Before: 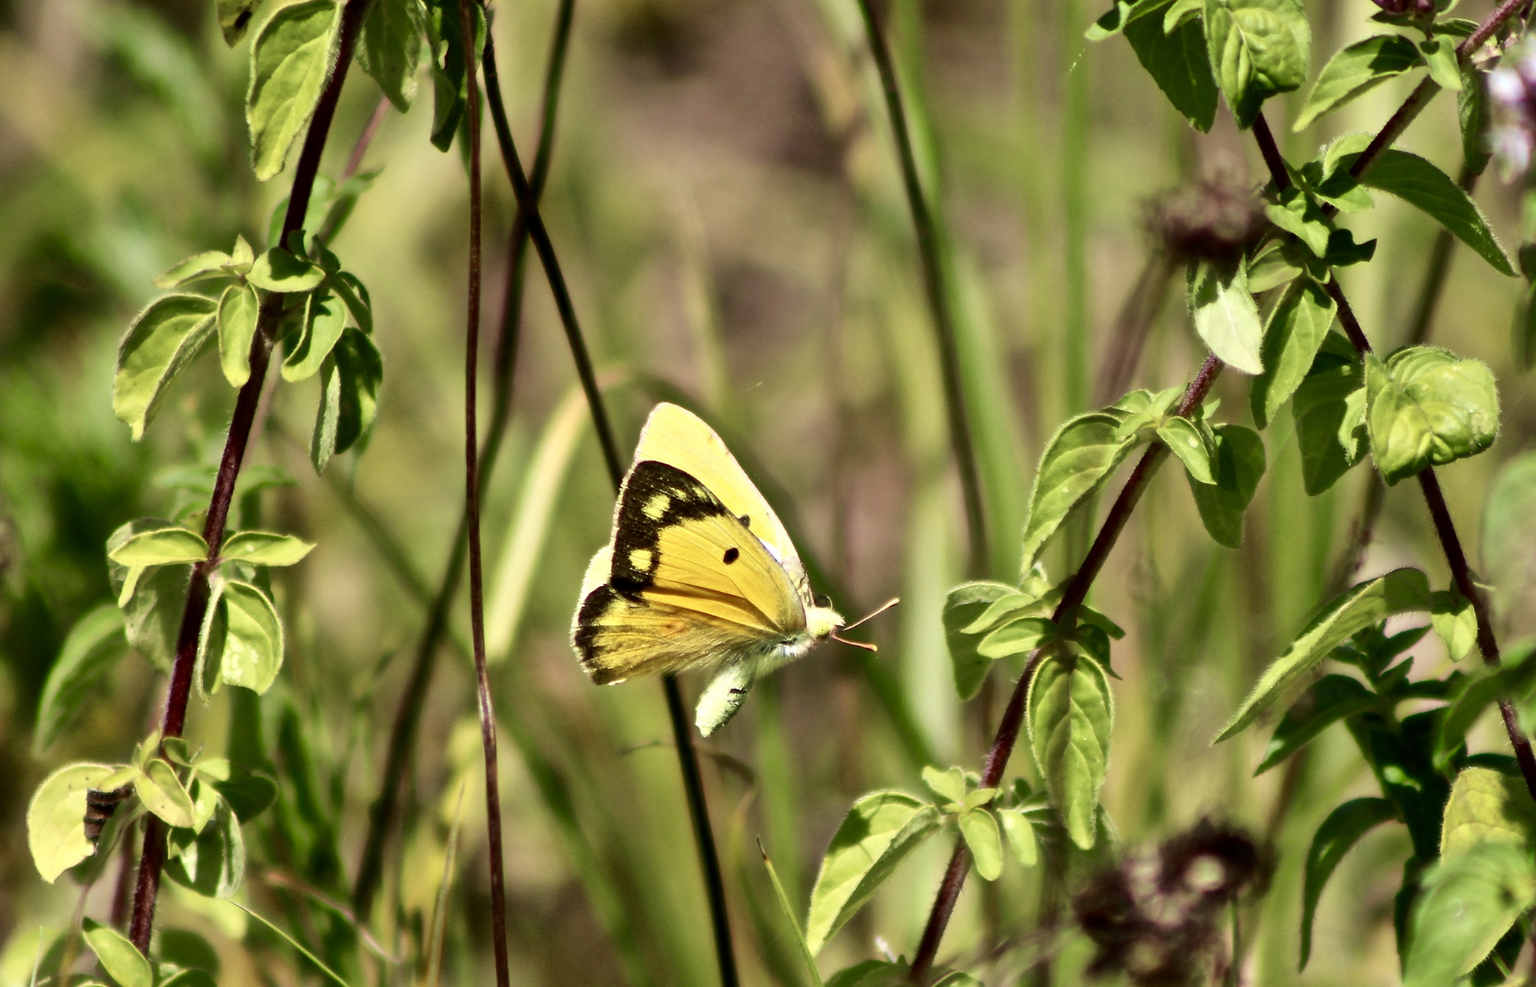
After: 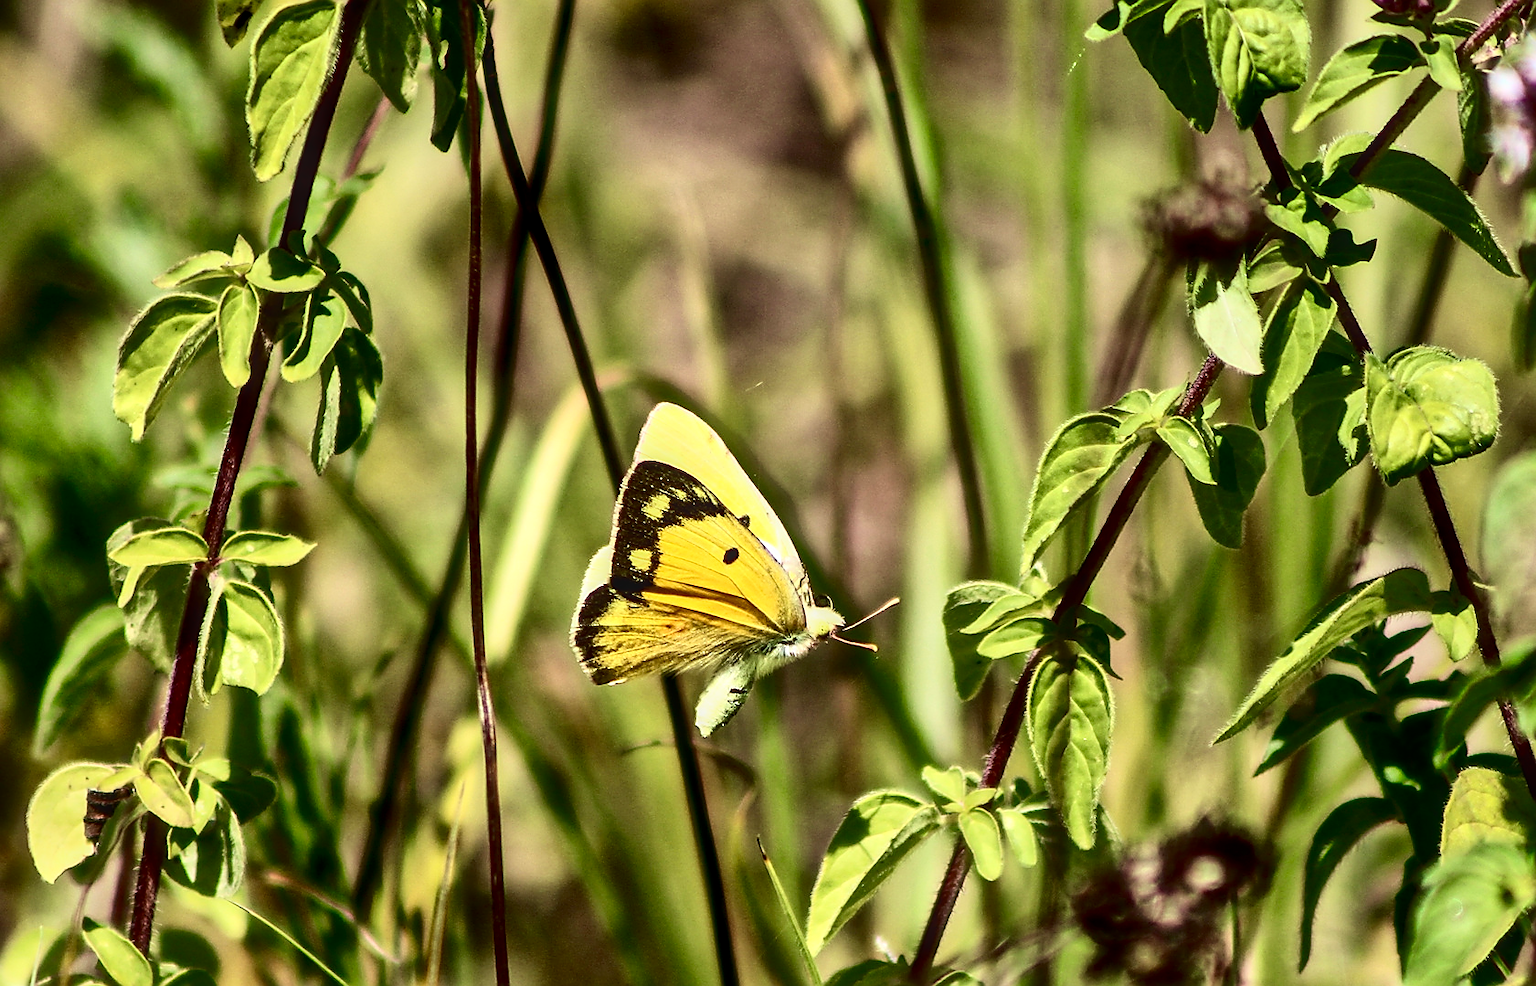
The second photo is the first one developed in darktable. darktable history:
sharpen: radius 1.4, amount 1.25, threshold 0.7
local contrast: on, module defaults
contrast brightness saturation: contrast 0.28
